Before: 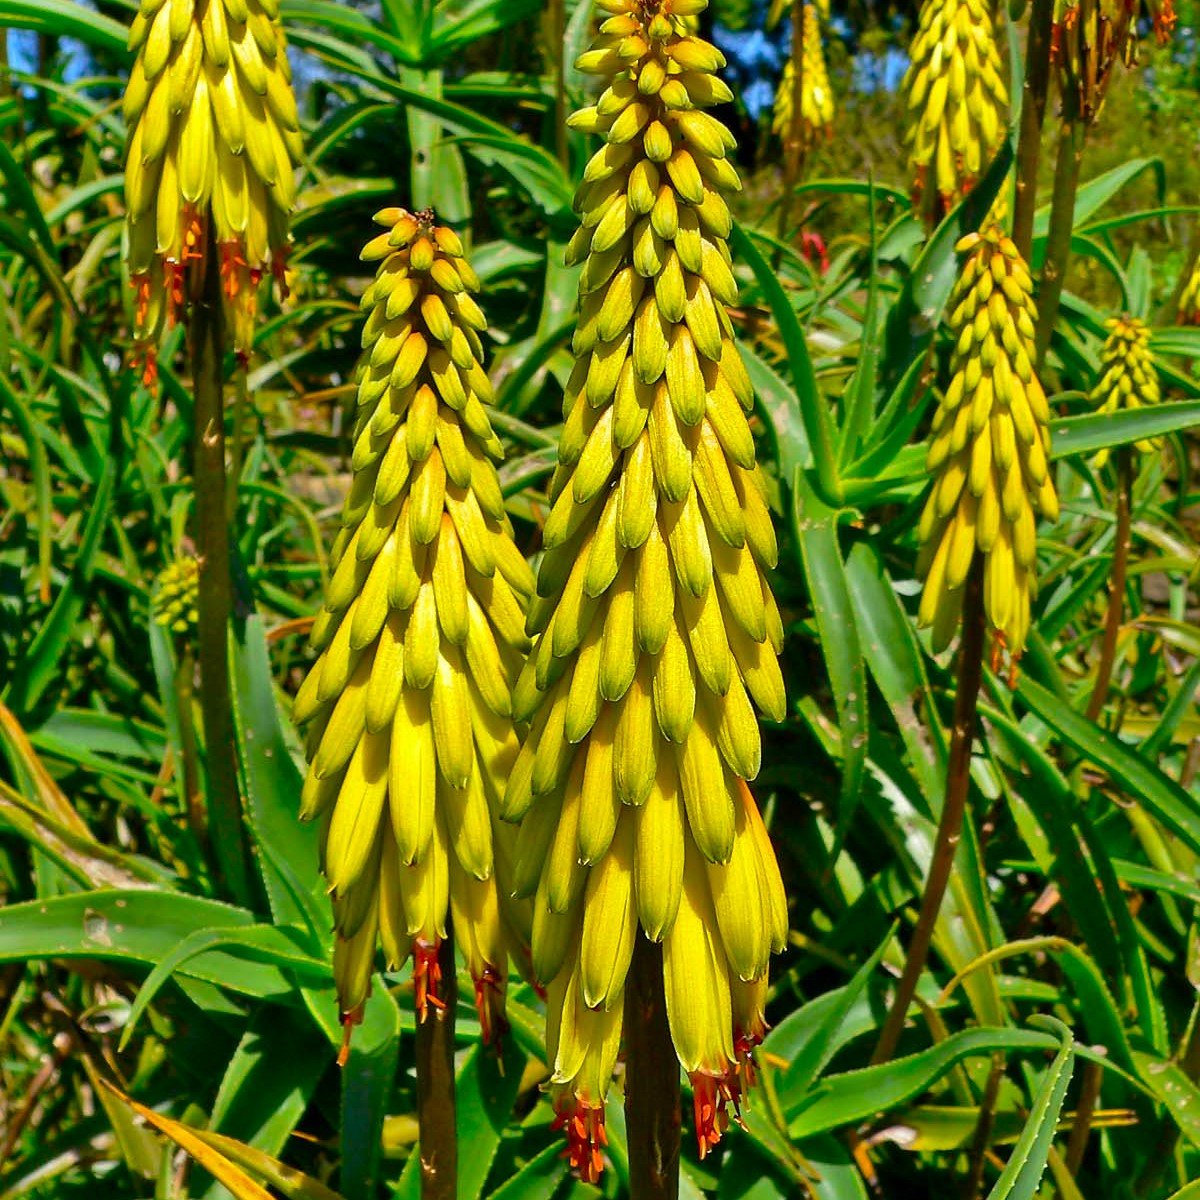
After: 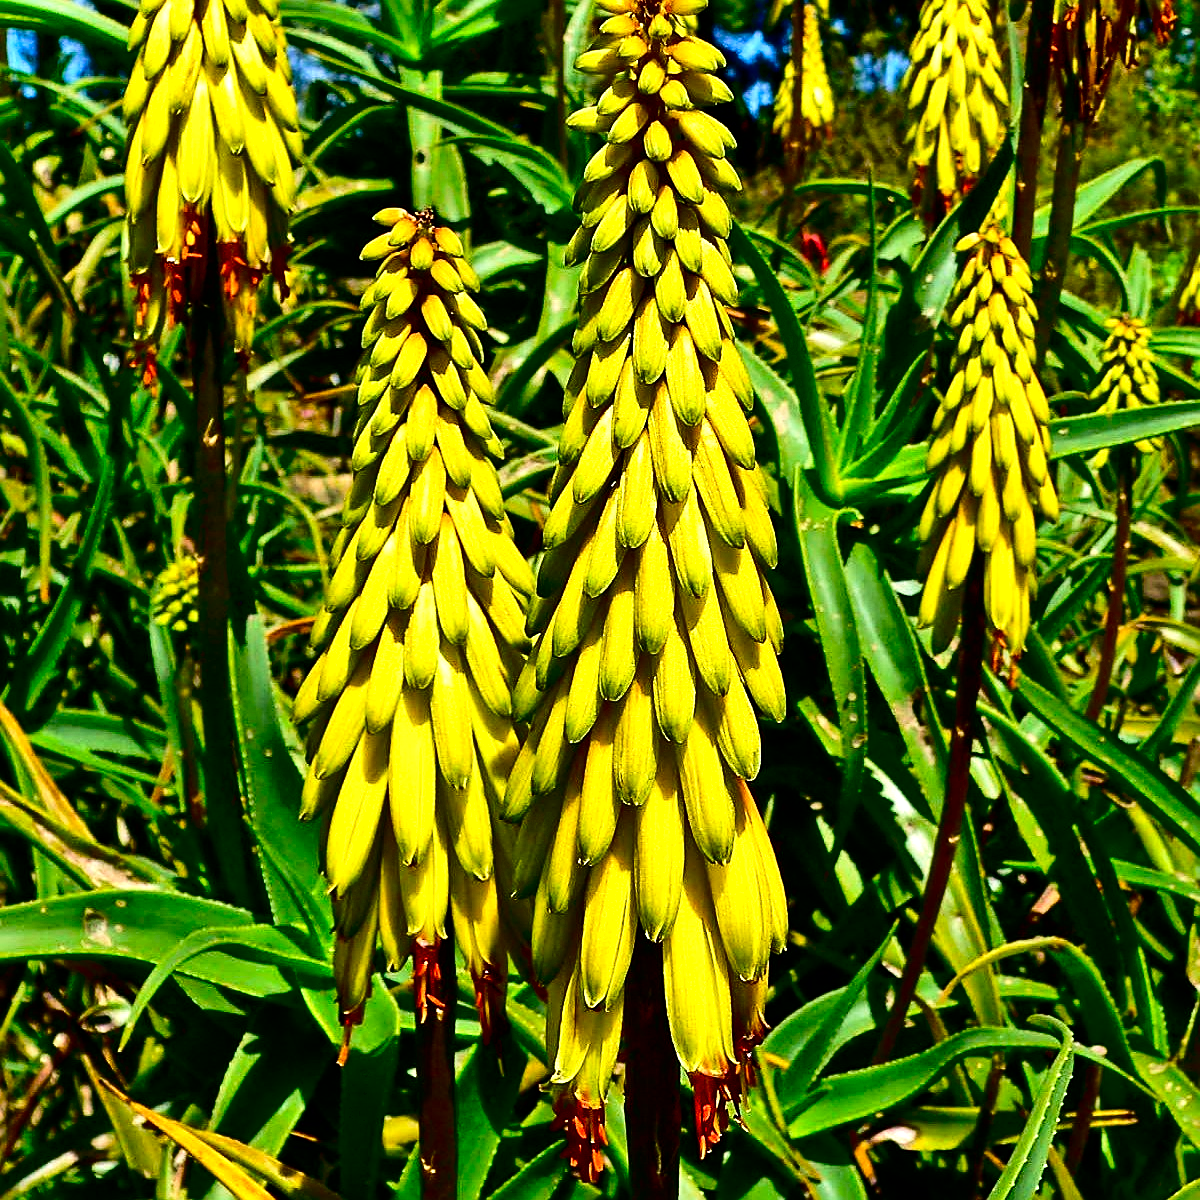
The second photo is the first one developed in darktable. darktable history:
exposure: exposure 0.127 EV, compensate highlight preservation false
base curve: curves: ch0 [(0, 0) (0.073, 0.04) (0.157, 0.139) (0.492, 0.492) (0.758, 0.758) (1, 1)]
velvia: on, module defaults
color correction: highlights a* 0.032, highlights b* -0.601
sharpen: on, module defaults
tone equalizer: -8 EV -0.44 EV, -7 EV -0.408 EV, -6 EV -0.363 EV, -5 EV -0.193 EV, -3 EV 0.257 EV, -2 EV 0.326 EV, -1 EV 0.393 EV, +0 EV 0.419 EV
color balance rgb: perceptual saturation grading › global saturation 20%, perceptual saturation grading › highlights -25.445%, perceptual saturation grading › shadows 25.795%
contrast brightness saturation: contrast 0.241, brightness -0.224, saturation 0.147
